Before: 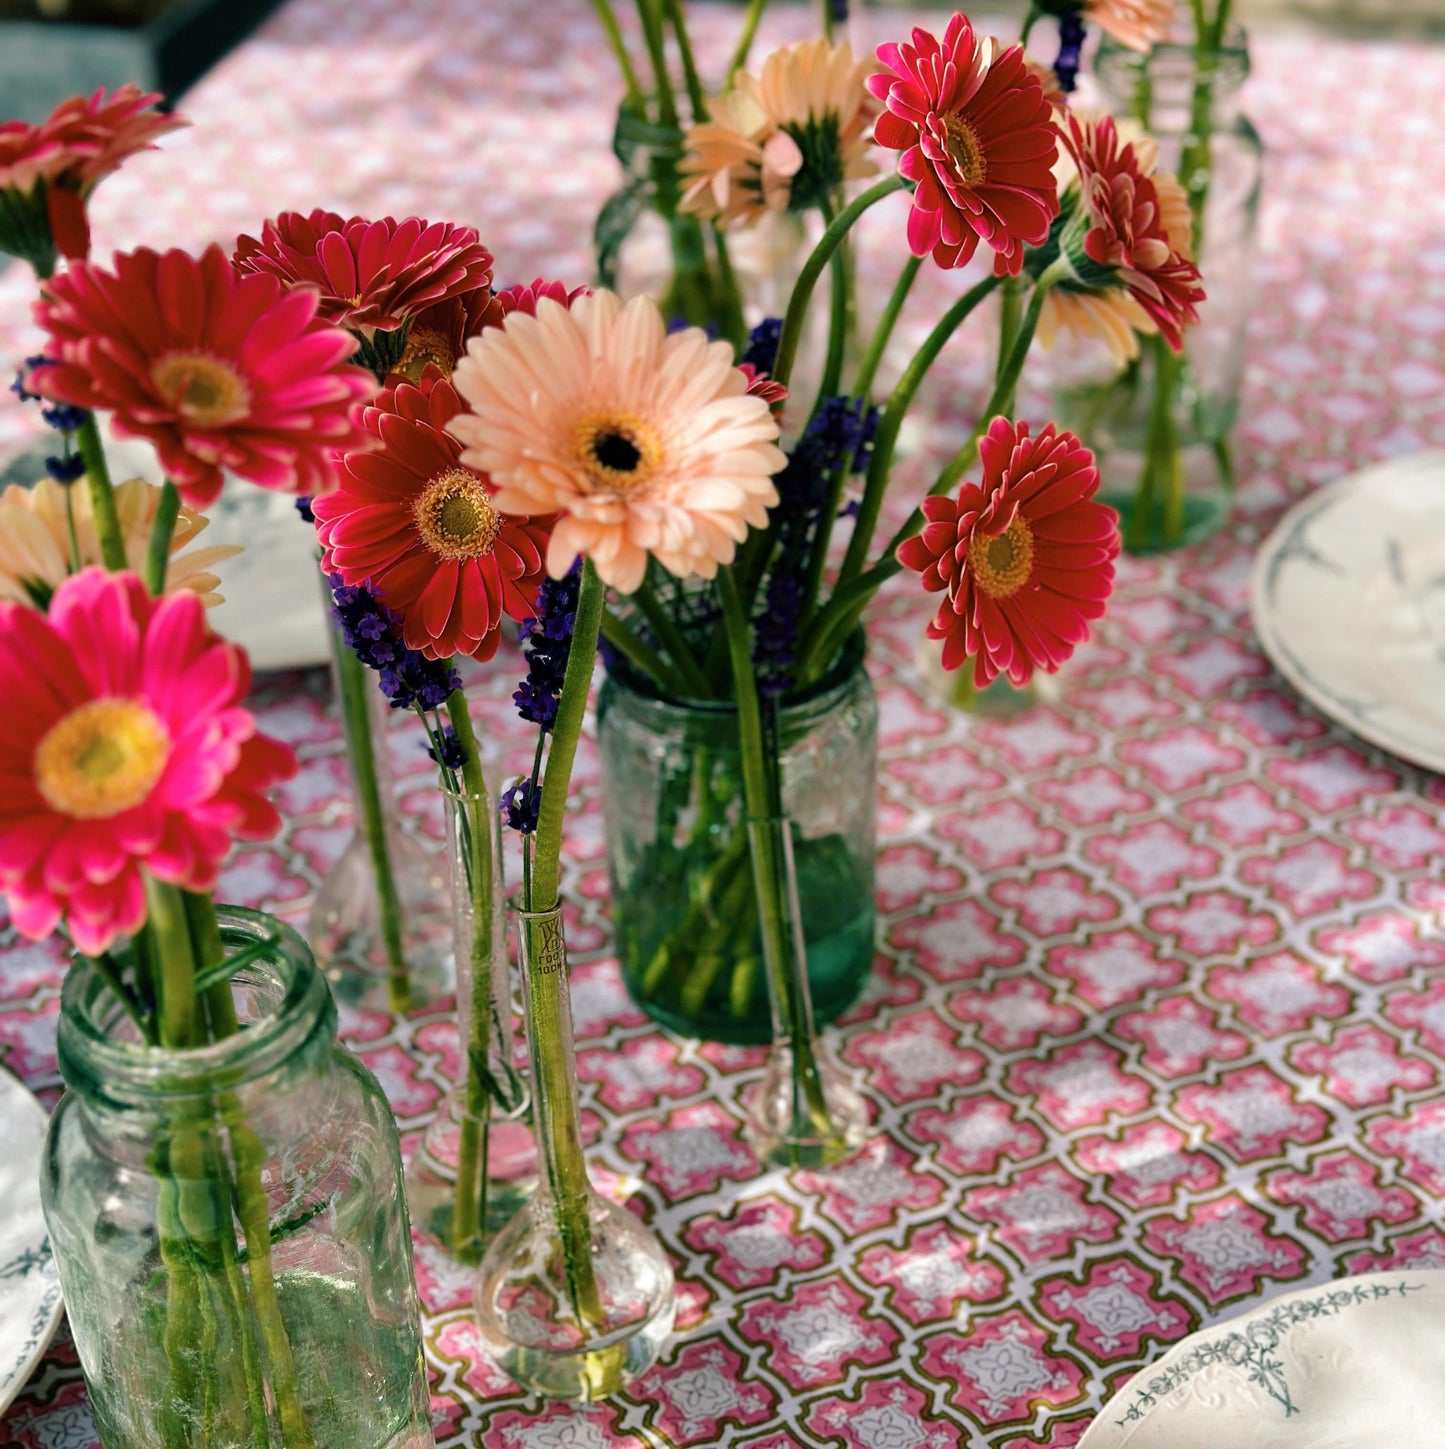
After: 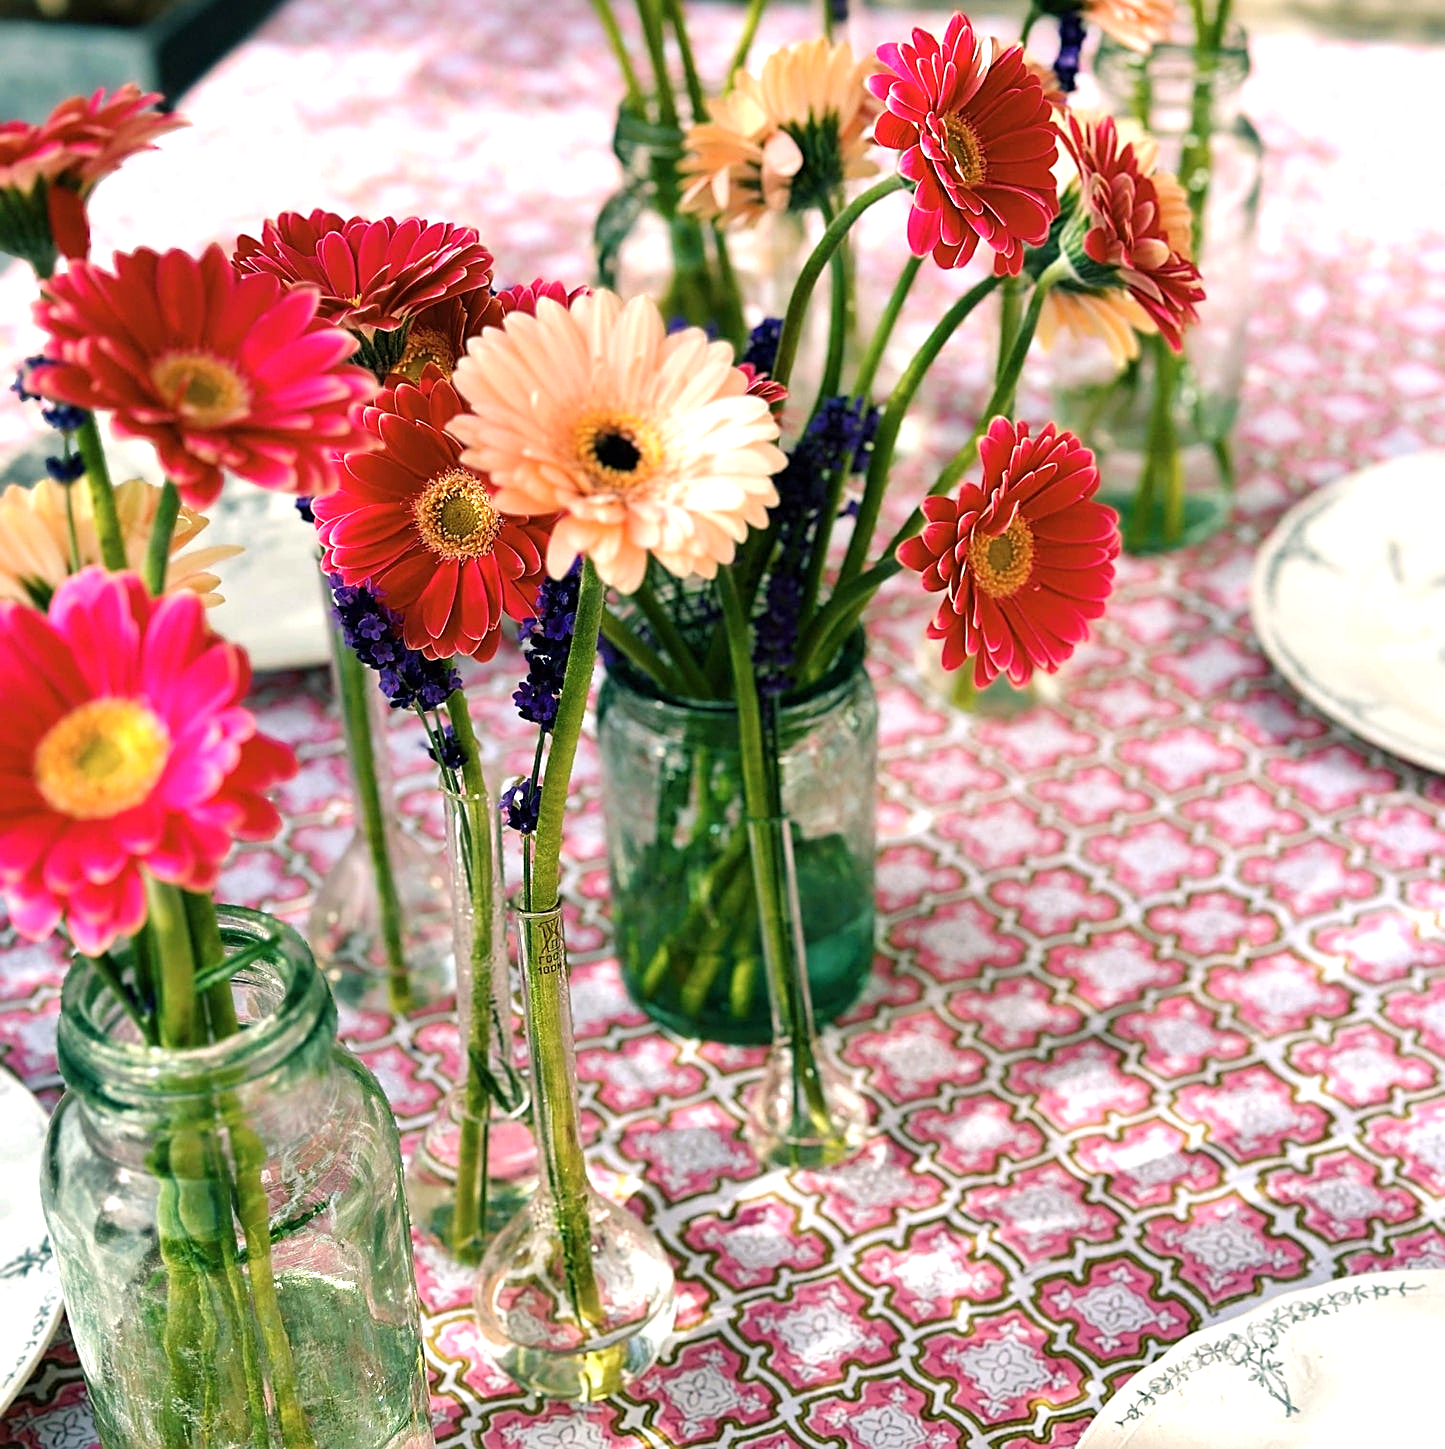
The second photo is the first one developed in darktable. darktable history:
sharpen: on, module defaults
exposure: exposure 0.752 EV, compensate highlight preservation false
